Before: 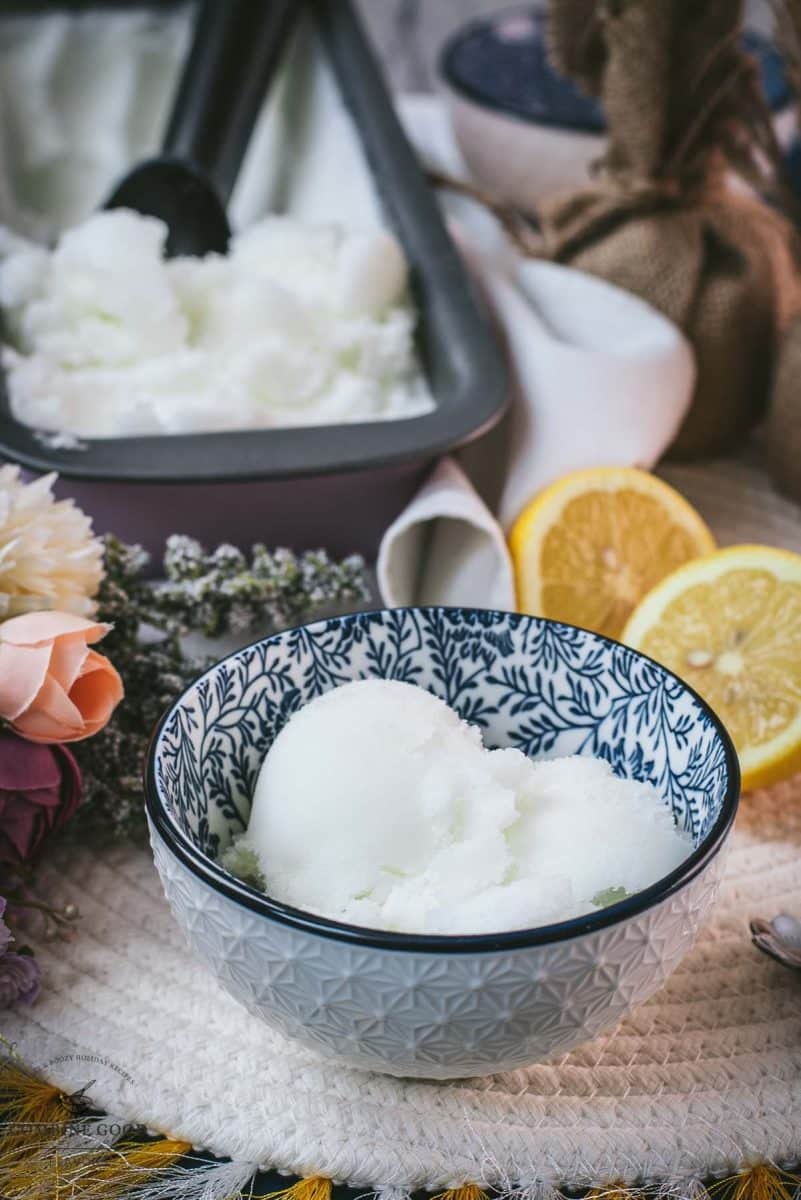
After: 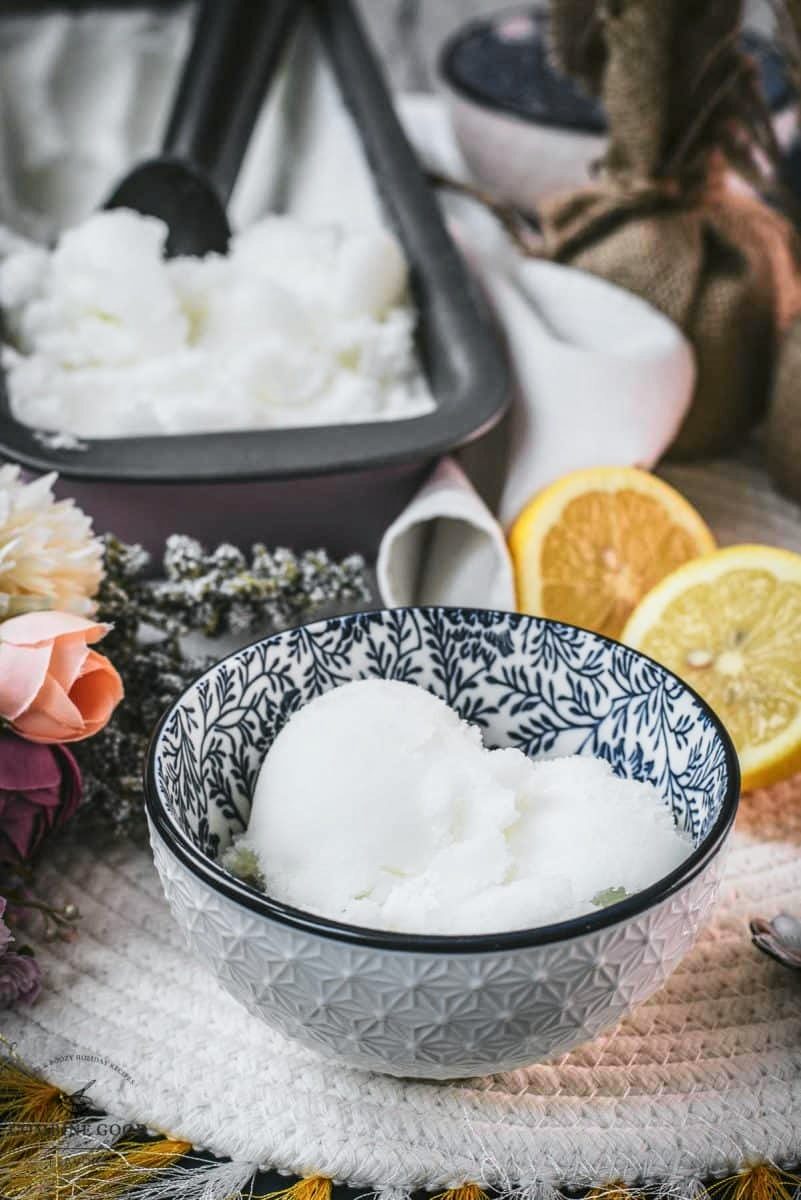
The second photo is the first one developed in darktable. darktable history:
local contrast: on, module defaults
tone curve: curves: ch0 [(0, 0.009) (0.037, 0.035) (0.131, 0.126) (0.275, 0.28) (0.476, 0.514) (0.617, 0.667) (0.704, 0.759) (0.813, 0.863) (0.911, 0.931) (0.997, 1)]; ch1 [(0, 0) (0.318, 0.271) (0.444, 0.438) (0.493, 0.496) (0.508, 0.5) (0.534, 0.535) (0.57, 0.582) (0.65, 0.664) (0.746, 0.764) (1, 1)]; ch2 [(0, 0) (0.246, 0.24) (0.36, 0.381) (0.415, 0.434) (0.476, 0.492) (0.502, 0.499) (0.522, 0.518) (0.533, 0.534) (0.586, 0.598) (0.634, 0.643) (0.706, 0.717) (0.853, 0.83) (1, 0.951)], color space Lab, independent channels, preserve colors none
tone equalizer: edges refinement/feathering 500, mask exposure compensation -1.57 EV, preserve details no
